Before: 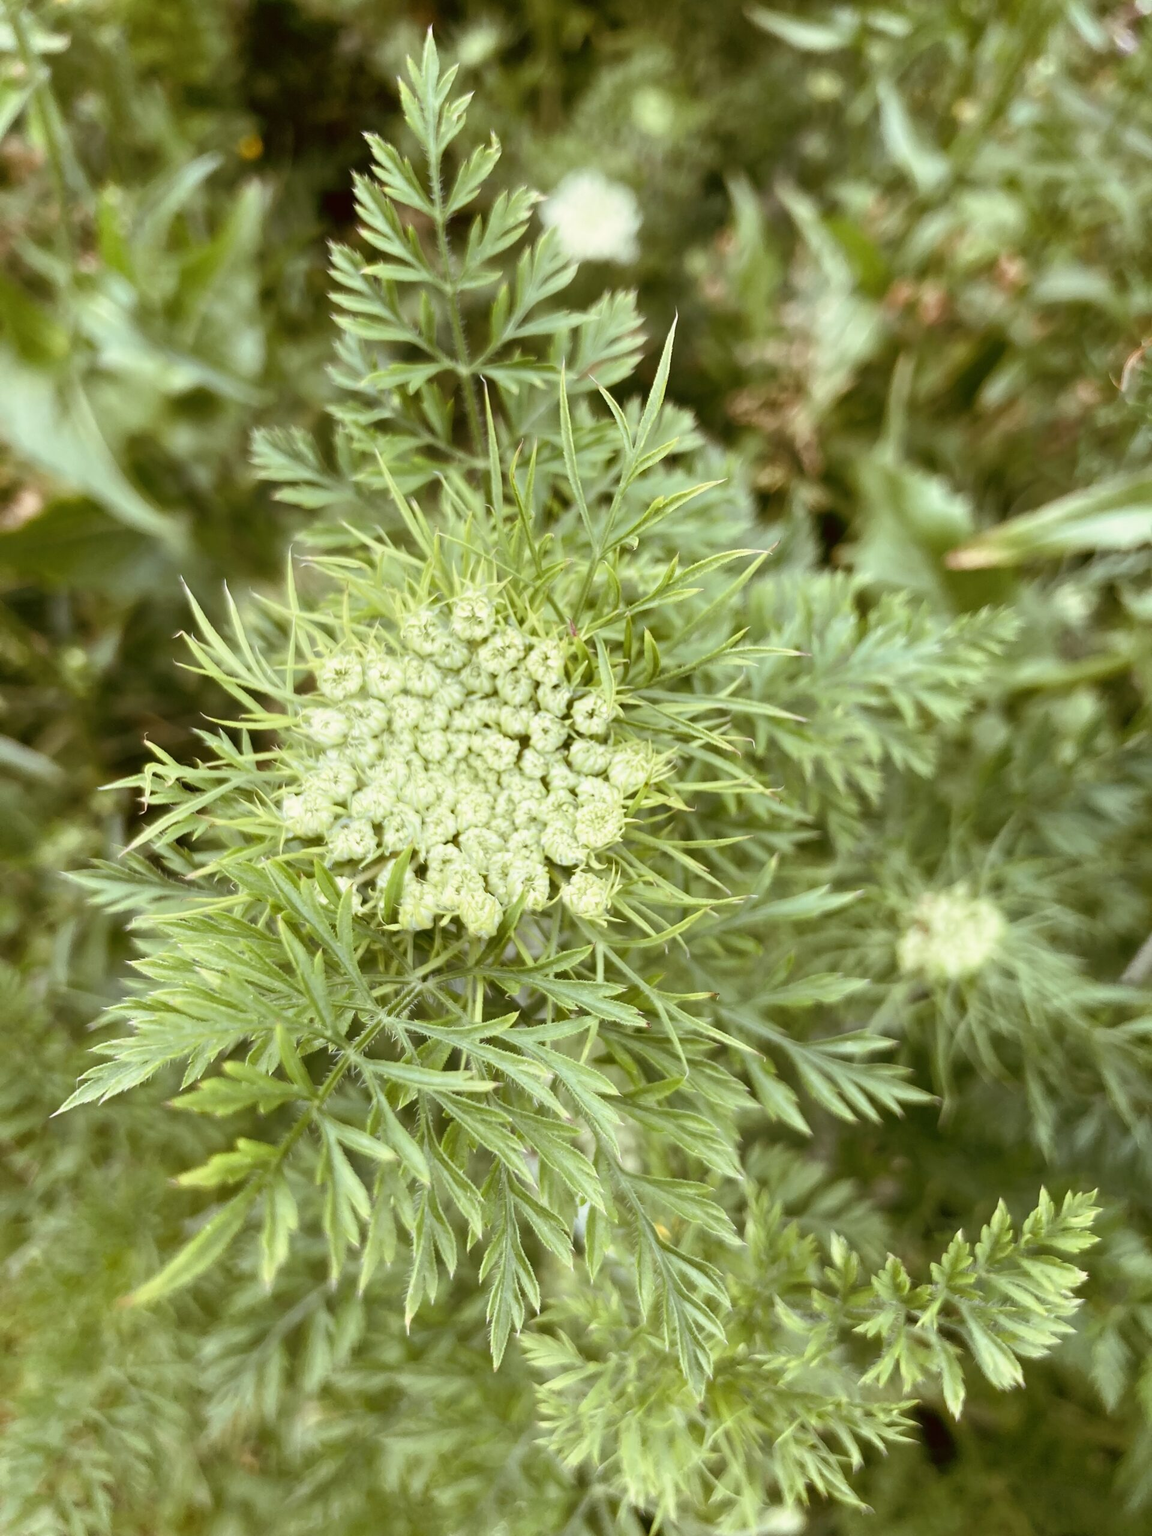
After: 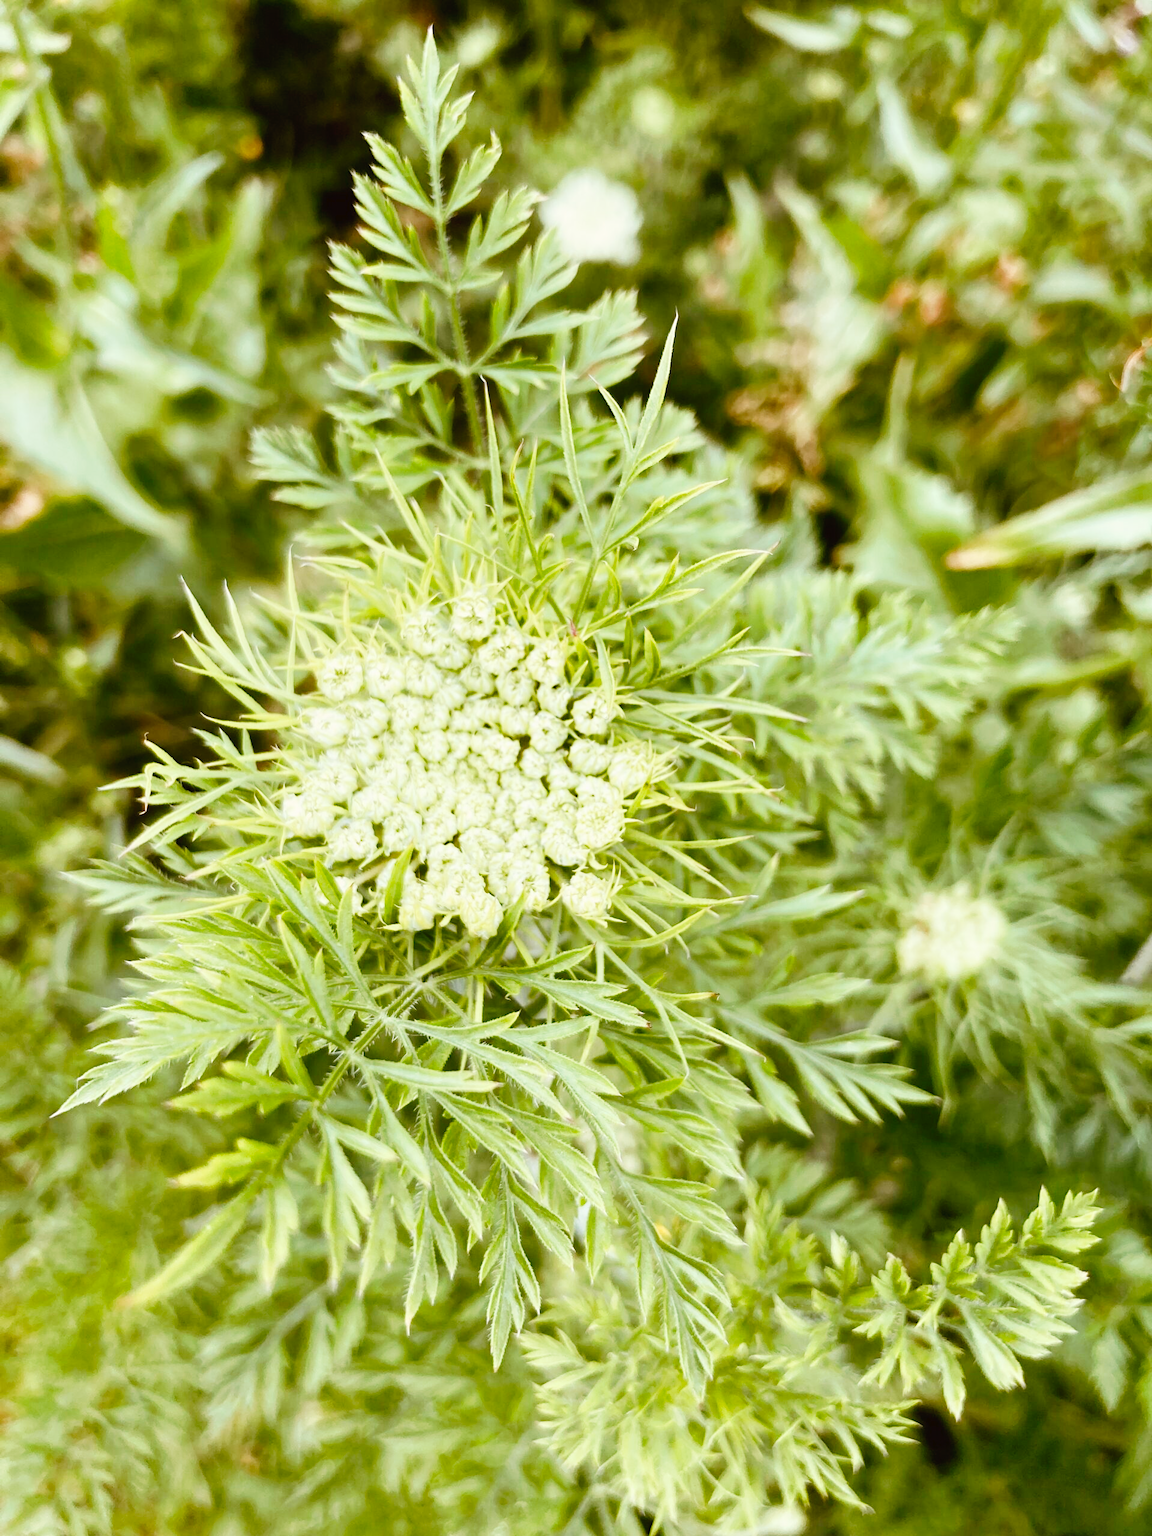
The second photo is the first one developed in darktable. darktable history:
sharpen: radius 5.325, amount 0.312, threshold 26.433
tone curve: curves: ch0 [(0, 0) (0.003, 0.016) (0.011, 0.019) (0.025, 0.023) (0.044, 0.029) (0.069, 0.042) (0.1, 0.068) (0.136, 0.101) (0.177, 0.143) (0.224, 0.21) (0.277, 0.289) (0.335, 0.379) (0.399, 0.476) (0.468, 0.569) (0.543, 0.654) (0.623, 0.75) (0.709, 0.822) (0.801, 0.893) (0.898, 0.946) (1, 1)], preserve colors none
